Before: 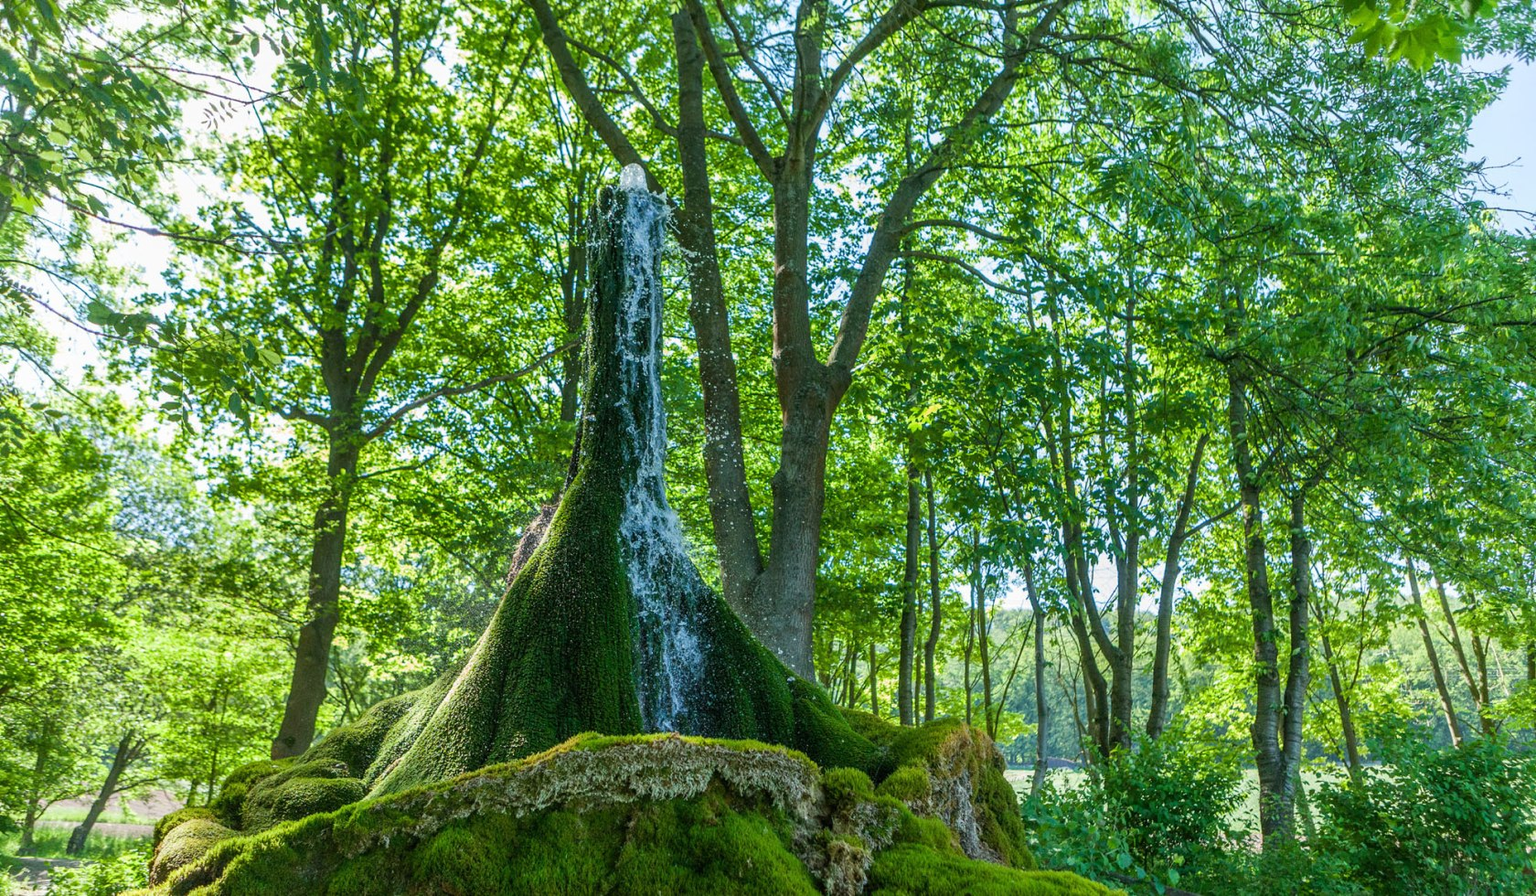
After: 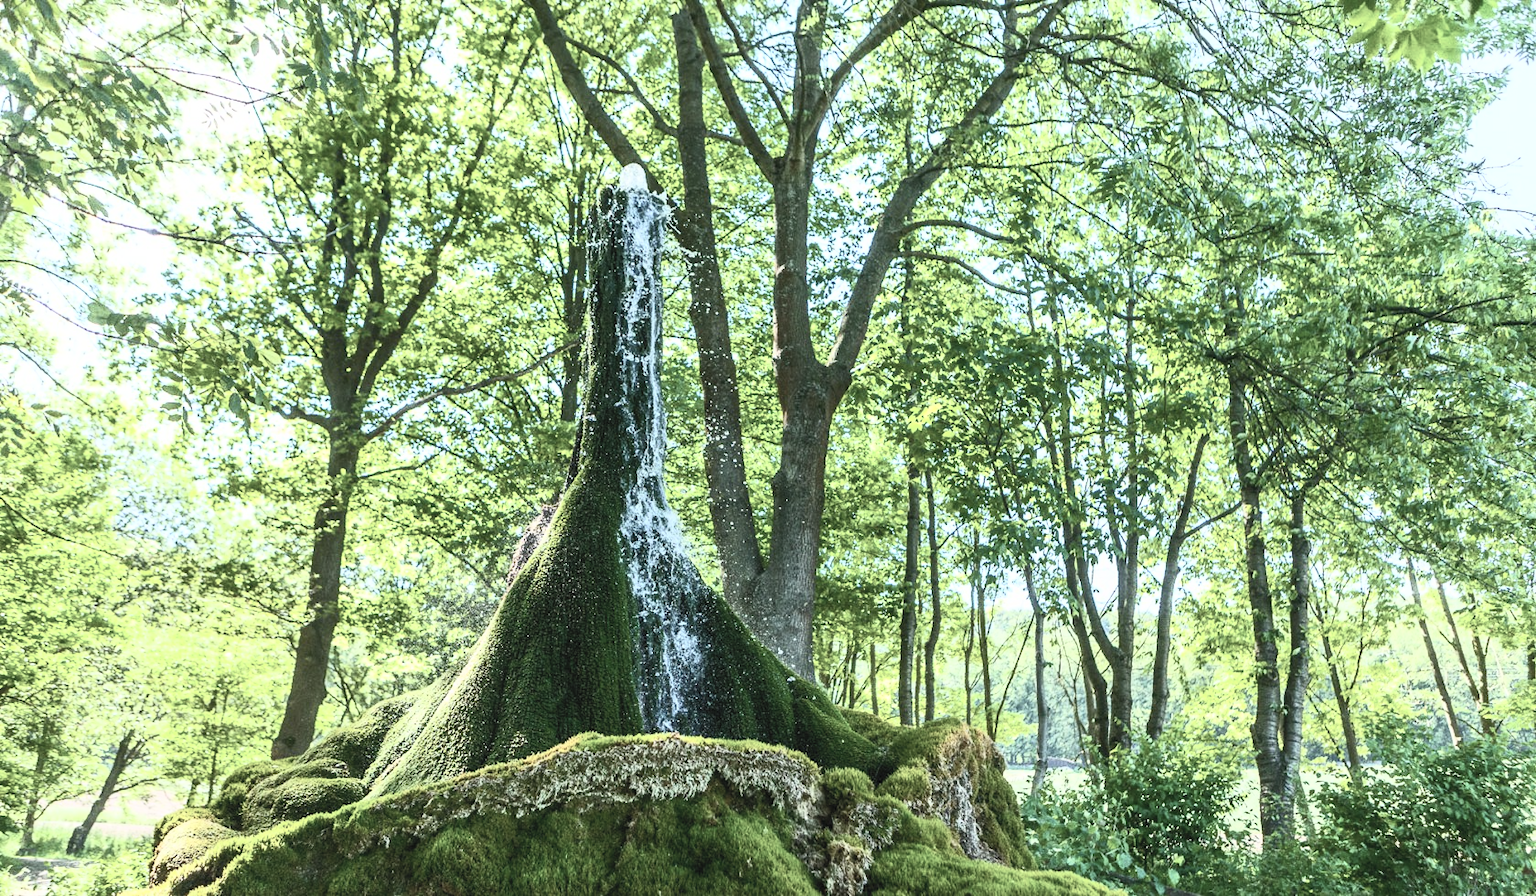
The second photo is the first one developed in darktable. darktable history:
contrast brightness saturation: contrast 0.567, brightness 0.579, saturation -0.337
